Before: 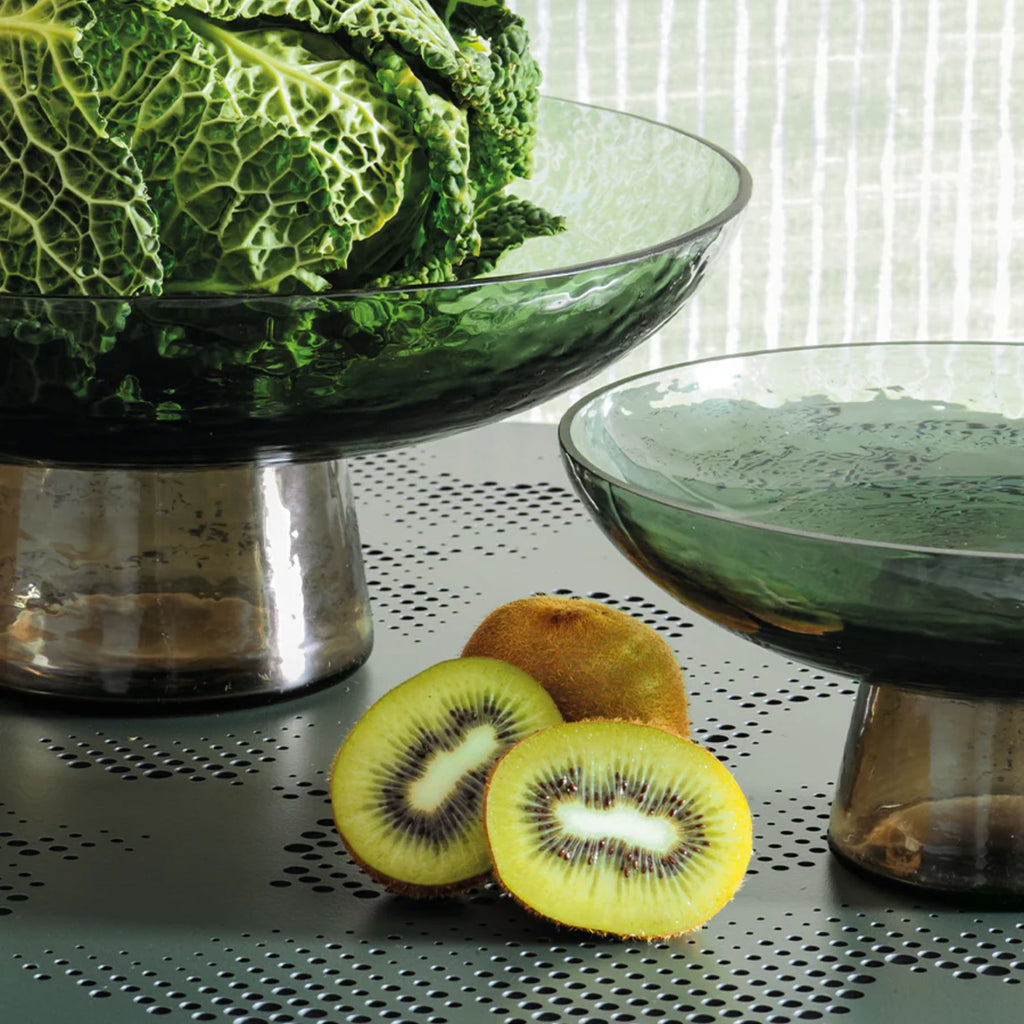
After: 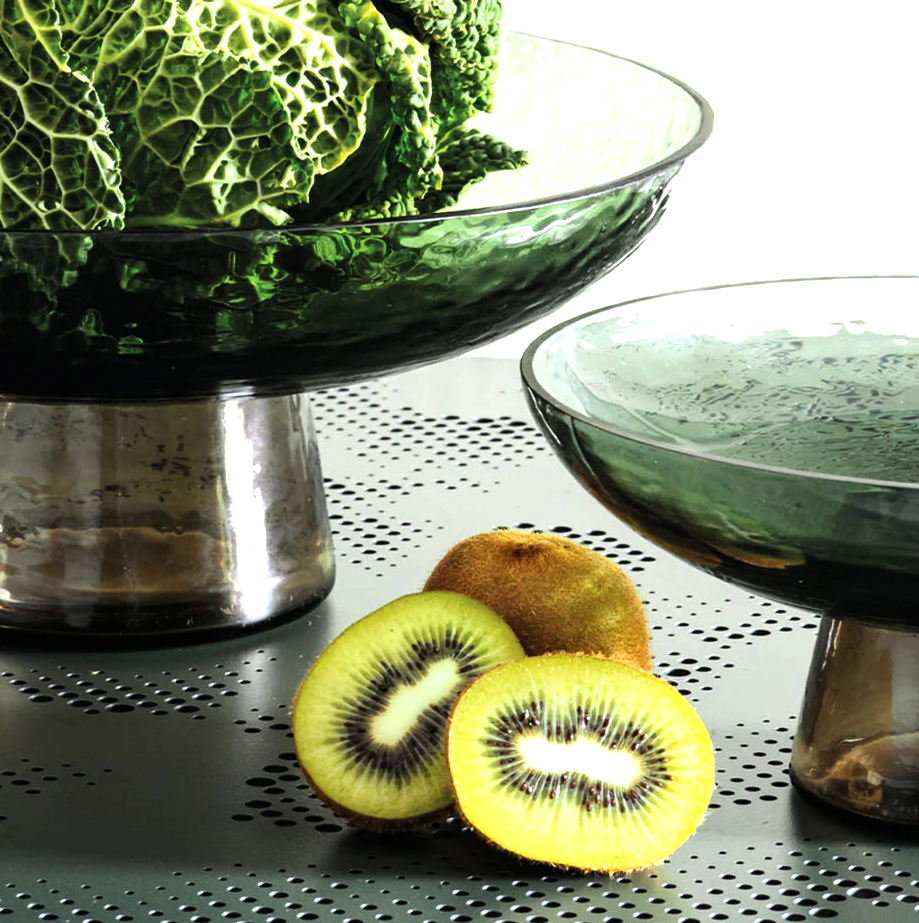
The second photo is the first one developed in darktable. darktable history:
exposure: exposure 0.175 EV, compensate highlight preservation false
tone equalizer: -8 EV -0.778 EV, -7 EV -0.672 EV, -6 EV -0.597 EV, -5 EV -0.402 EV, -3 EV 0.376 EV, -2 EV 0.6 EV, -1 EV 0.687 EV, +0 EV 0.756 EV, edges refinement/feathering 500, mask exposure compensation -1.57 EV, preserve details no
crop: left 3.778%, top 6.46%, right 6.459%, bottom 3.339%
base curve: curves: ch0 [(0, 0) (0.472, 0.455) (1, 1)]
